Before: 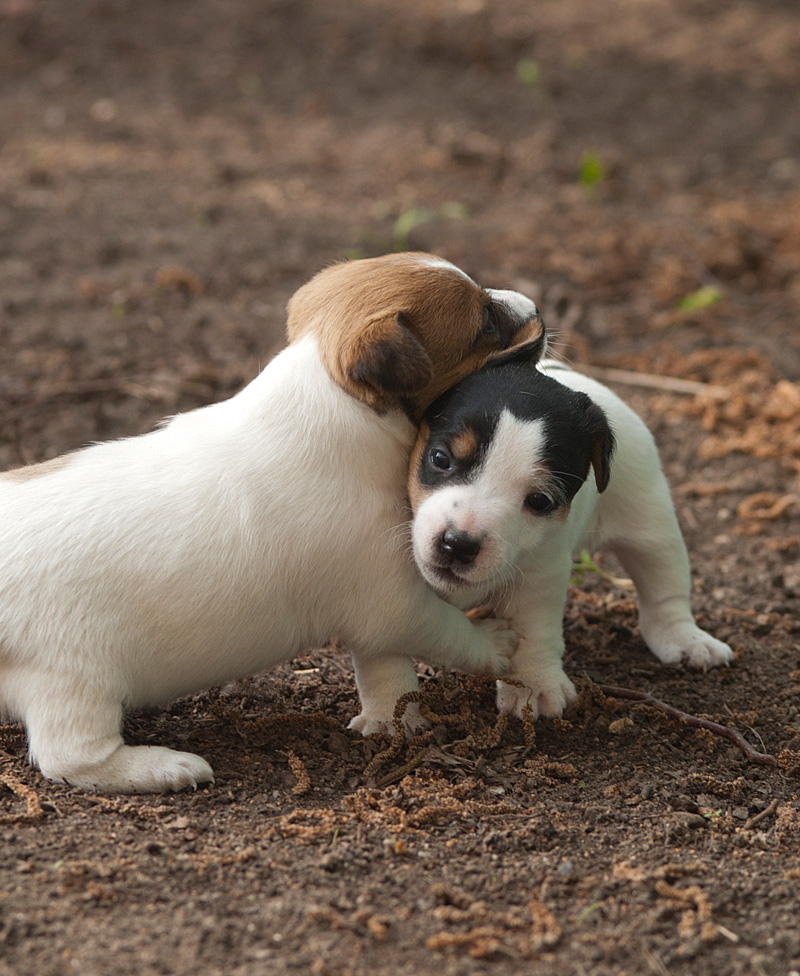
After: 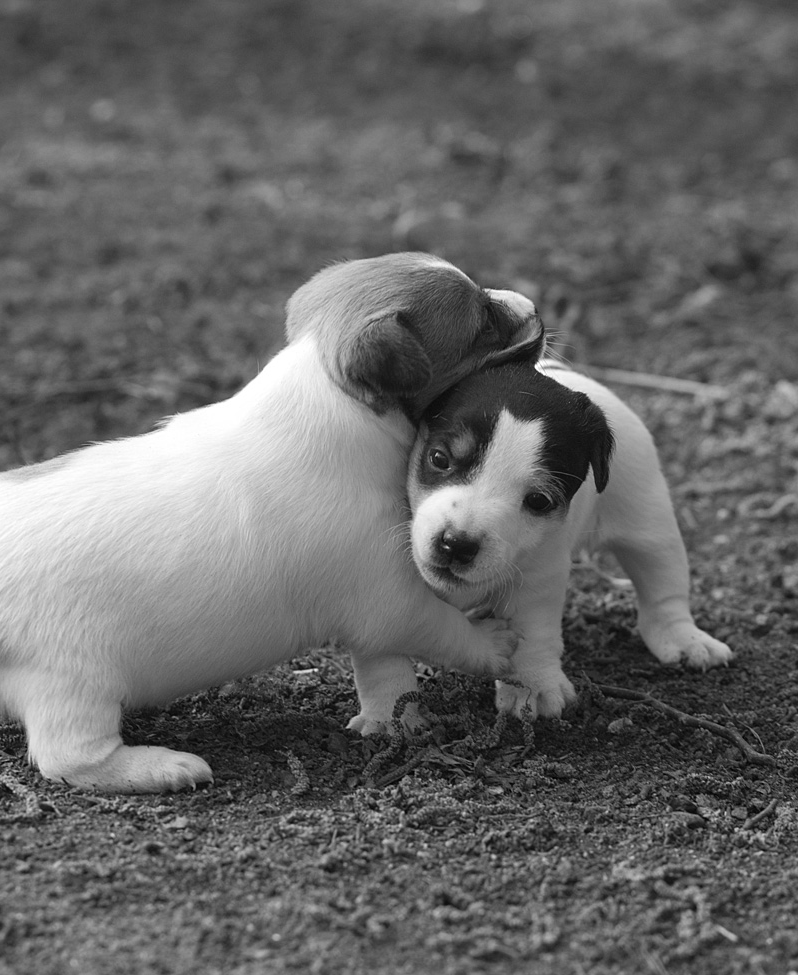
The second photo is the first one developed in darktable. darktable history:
monochrome: on, module defaults
crop and rotate: left 0.126%
